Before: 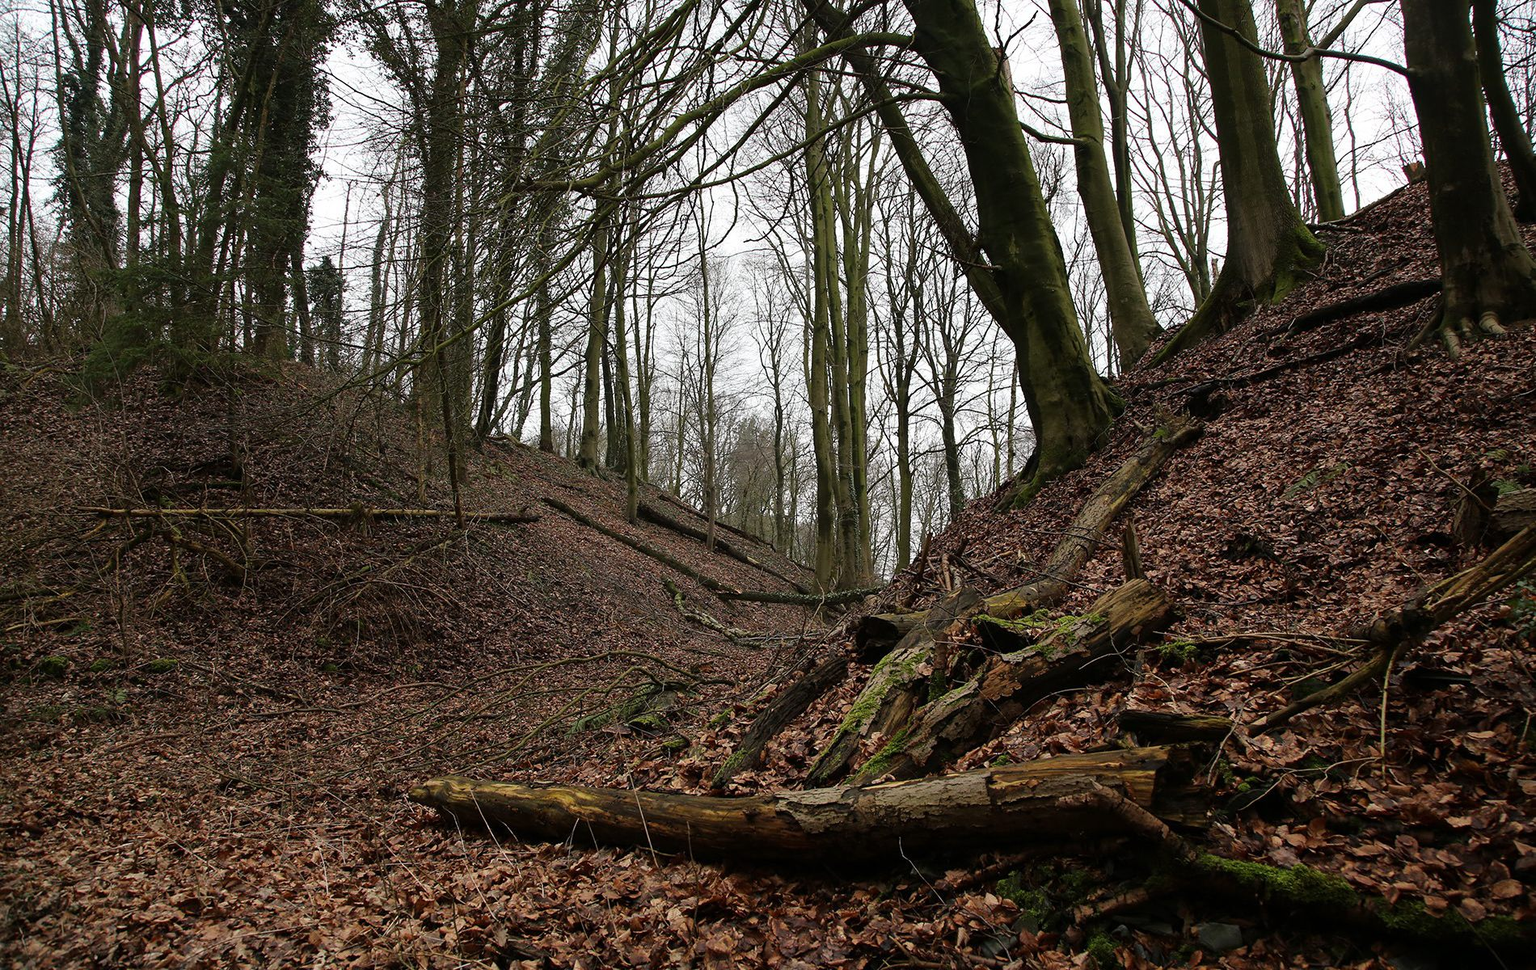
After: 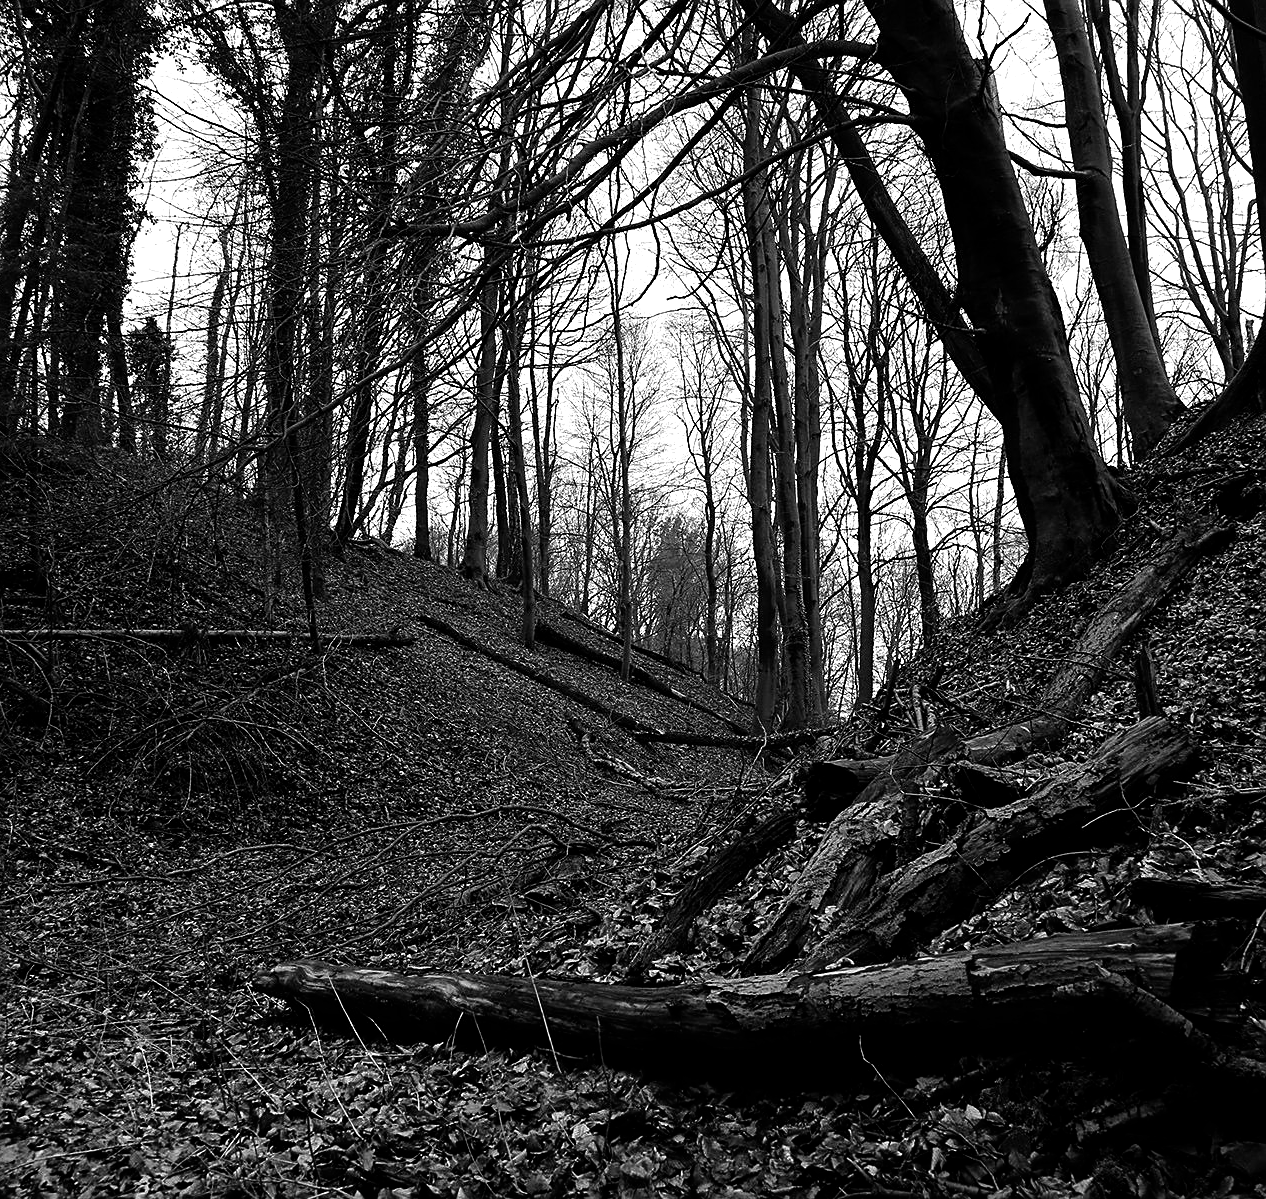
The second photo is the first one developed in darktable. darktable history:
crop and rotate: left 13.409%, right 19.924%
monochrome: on, module defaults
color balance: mode lift, gamma, gain (sRGB), lift [1.014, 0.966, 0.918, 0.87], gamma [0.86, 0.734, 0.918, 0.976], gain [1.063, 1.13, 1.063, 0.86]
sharpen: on, module defaults
color correction: highlights a* 3.12, highlights b* -1.55, shadows a* -0.101, shadows b* 2.52, saturation 0.98
